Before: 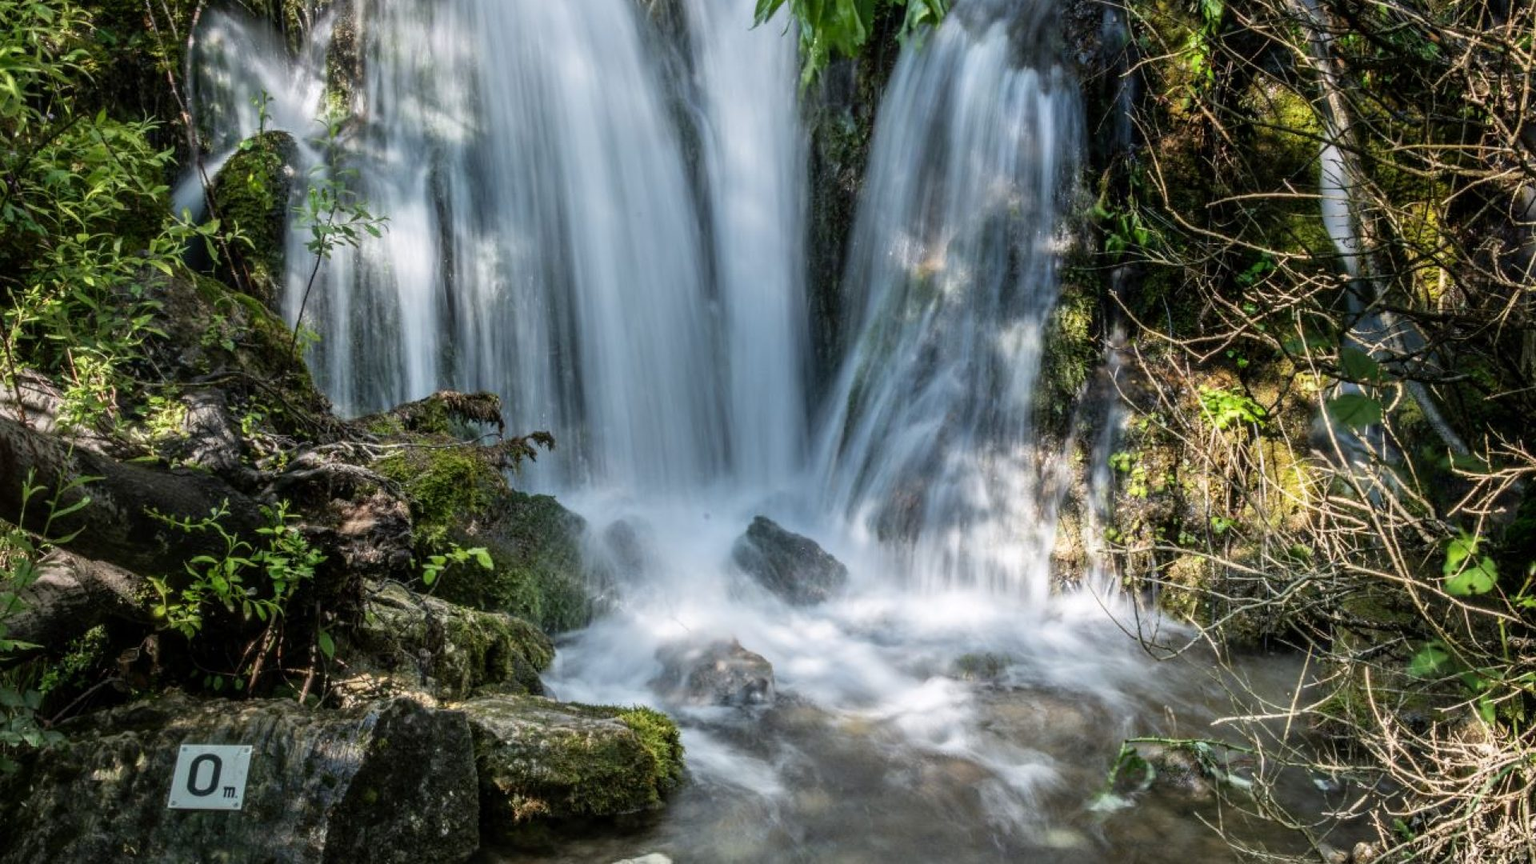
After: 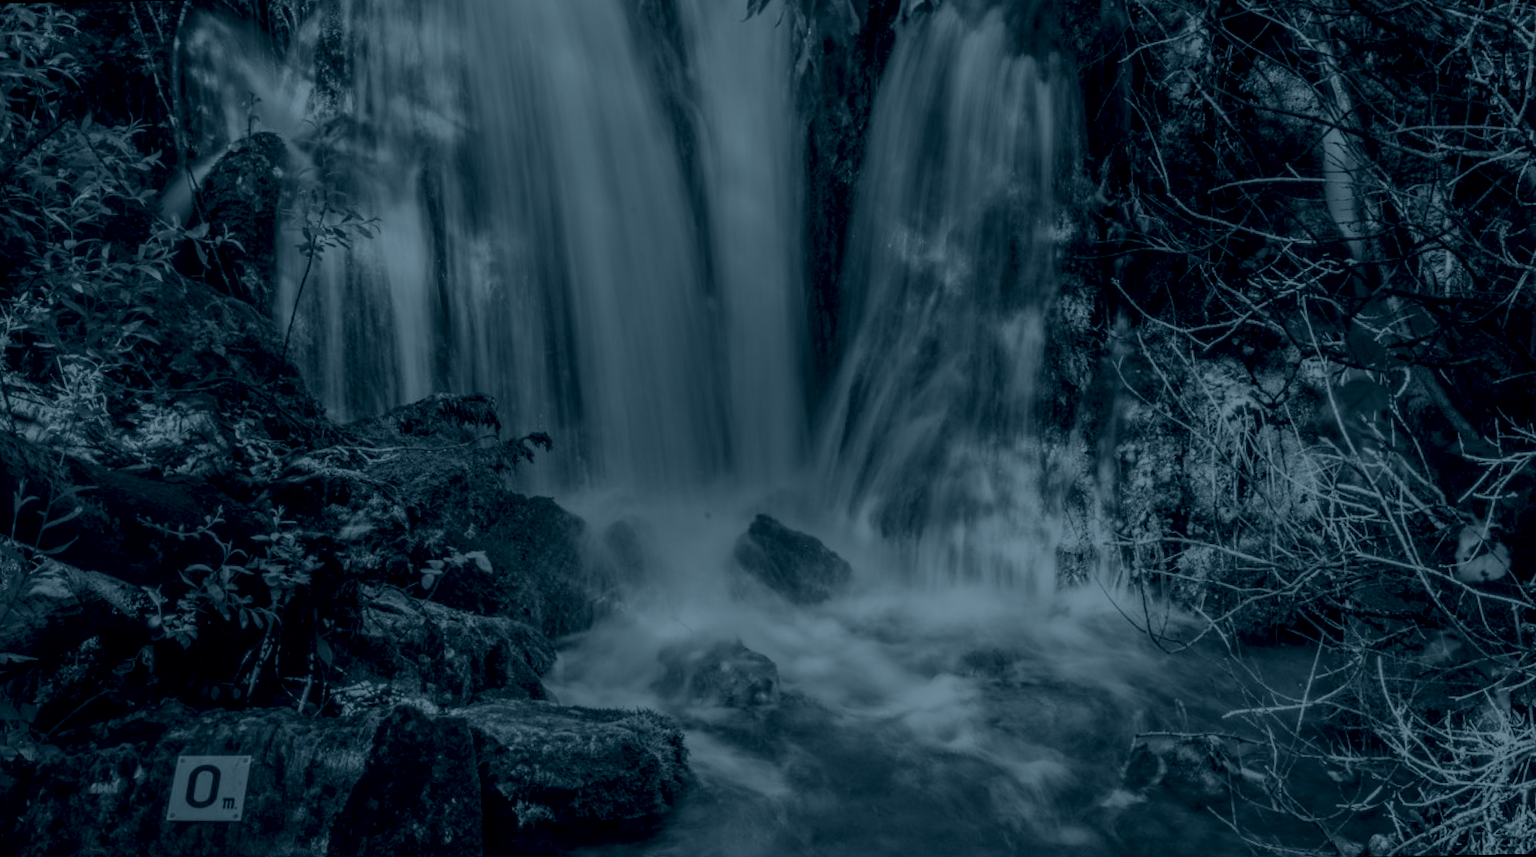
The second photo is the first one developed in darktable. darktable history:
rotate and perspective: rotation -1°, crop left 0.011, crop right 0.989, crop top 0.025, crop bottom 0.975
colorize: hue 194.4°, saturation 29%, source mix 61.75%, lightness 3.98%, version 1
